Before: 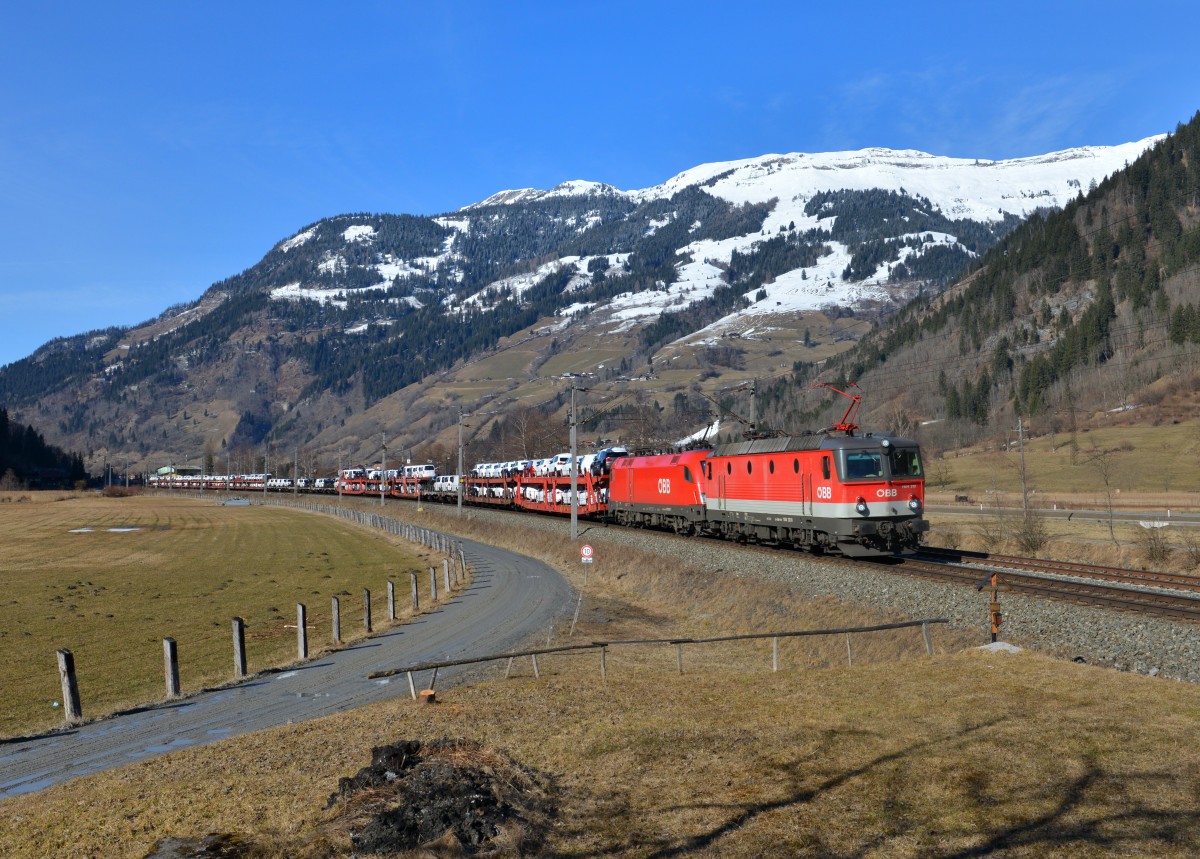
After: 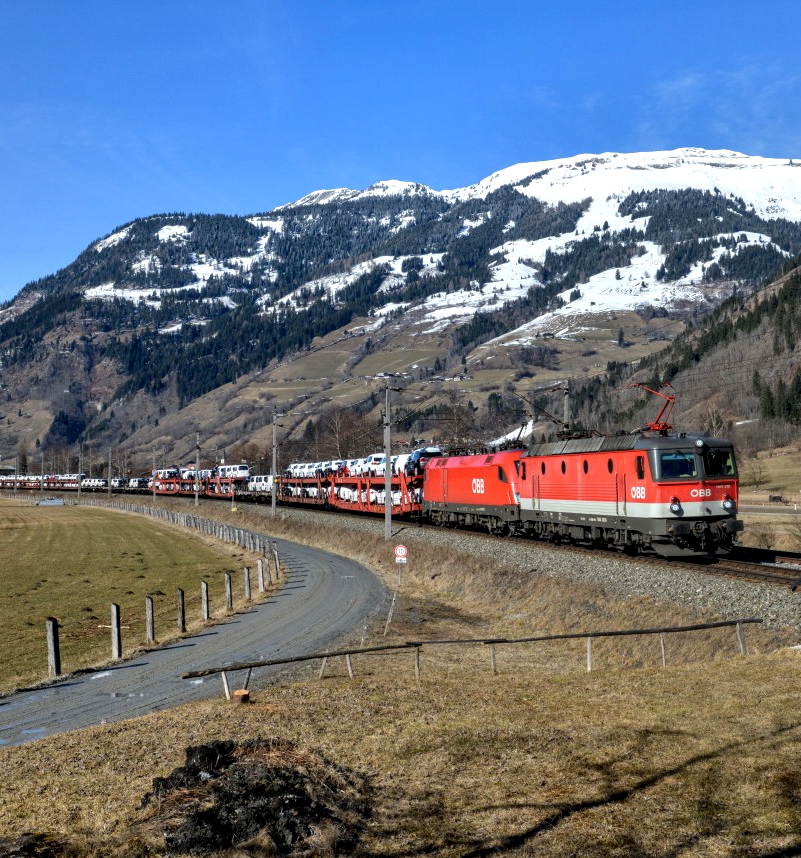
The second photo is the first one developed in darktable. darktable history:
crop and rotate: left 15.515%, right 17.686%
local contrast: detail 160%
